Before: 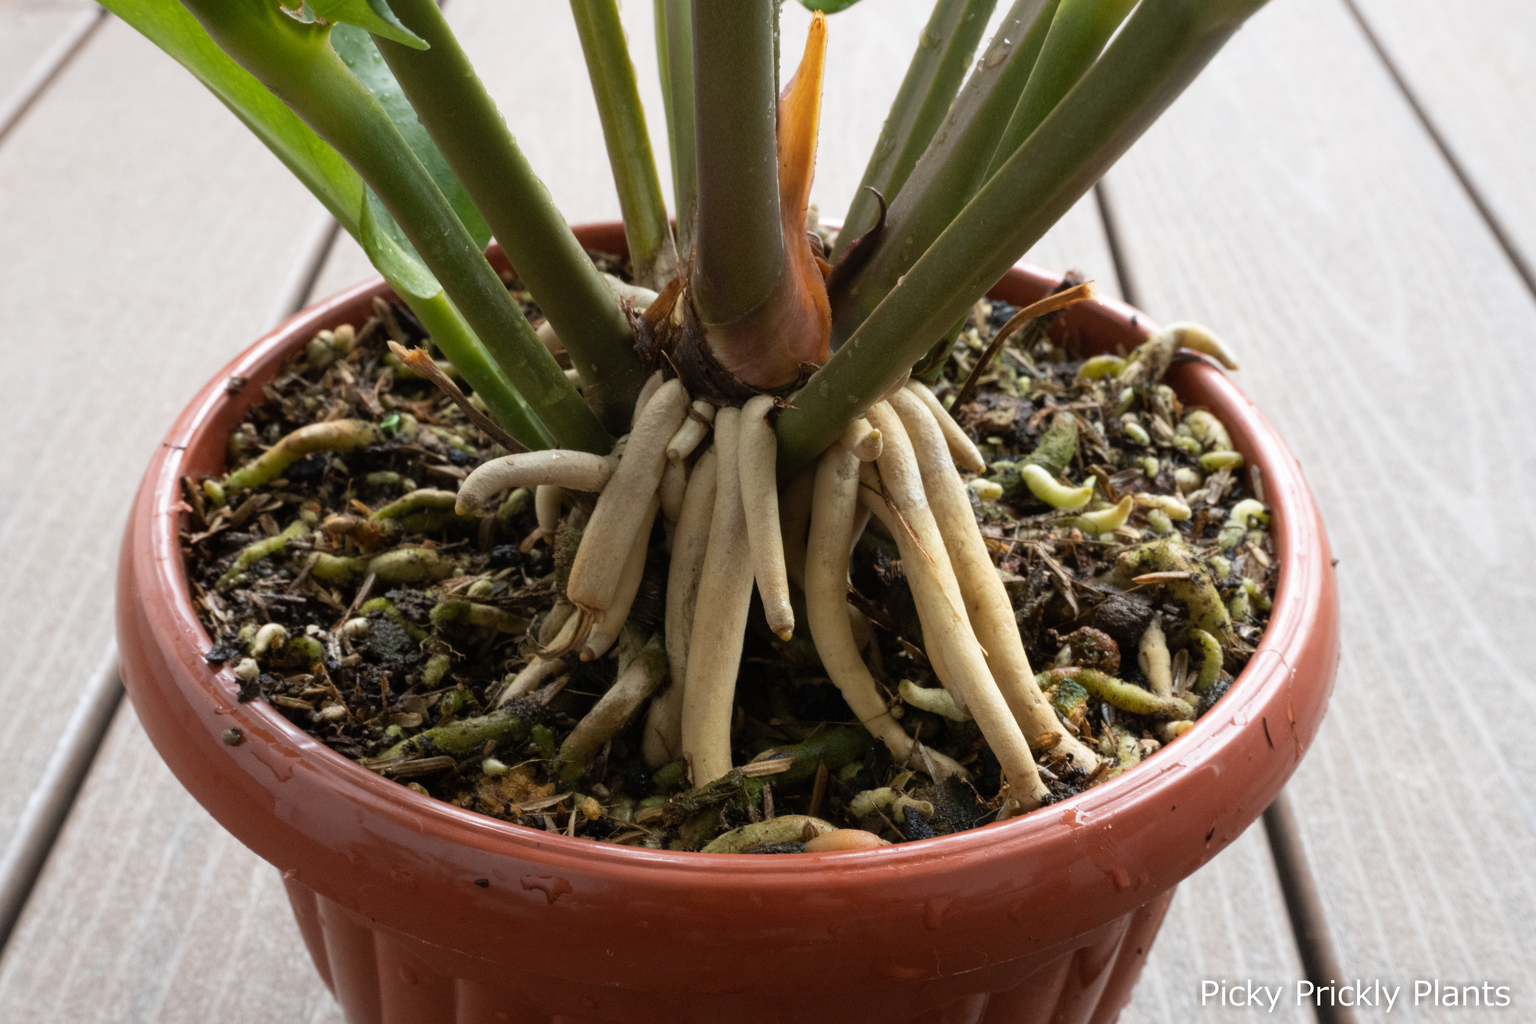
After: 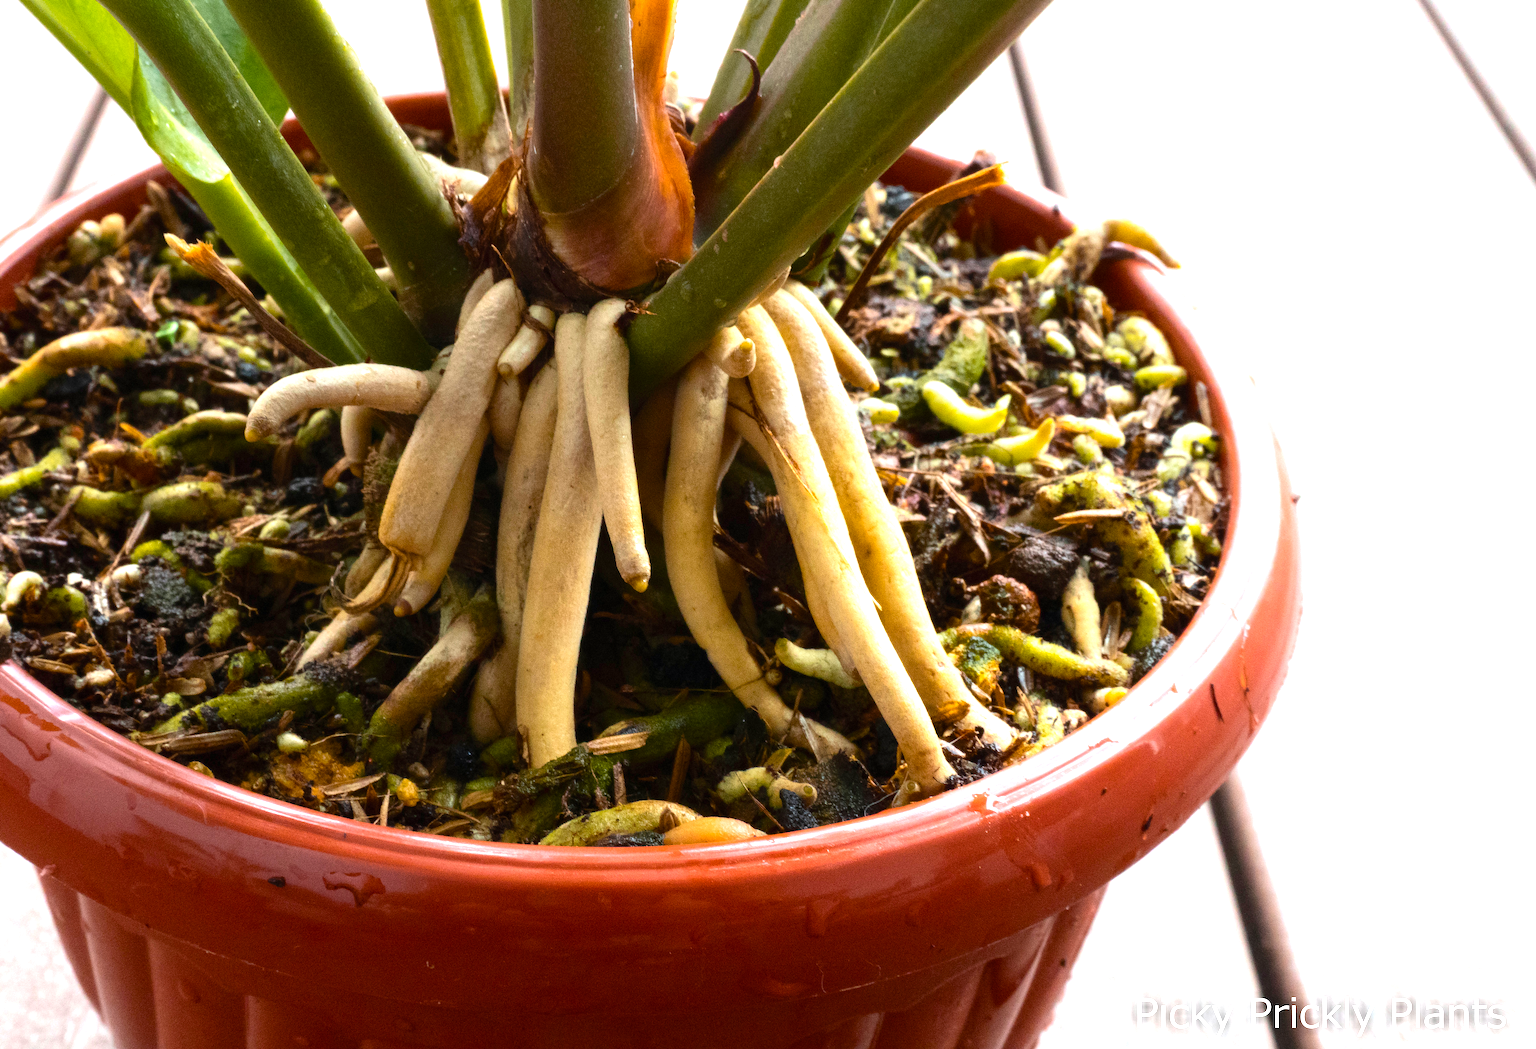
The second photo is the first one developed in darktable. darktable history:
color balance rgb: linear chroma grading › global chroma 15%, perceptual saturation grading › global saturation 30%
tone equalizer: on, module defaults
exposure: exposure 1 EV, compensate highlight preservation false
crop: left 16.315%, top 14.246%
tone curve: curves: ch0 [(0, 0) (0.227, 0.17) (0.766, 0.774) (1, 1)]; ch1 [(0, 0) (0.114, 0.127) (0.437, 0.452) (0.498, 0.498) (0.529, 0.541) (0.579, 0.589) (1, 1)]; ch2 [(0, 0) (0.233, 0.259) (0.493, 0.492) (0.587, 0.573) (1, 1)], color space Lab, independent channels, preserve colors none
